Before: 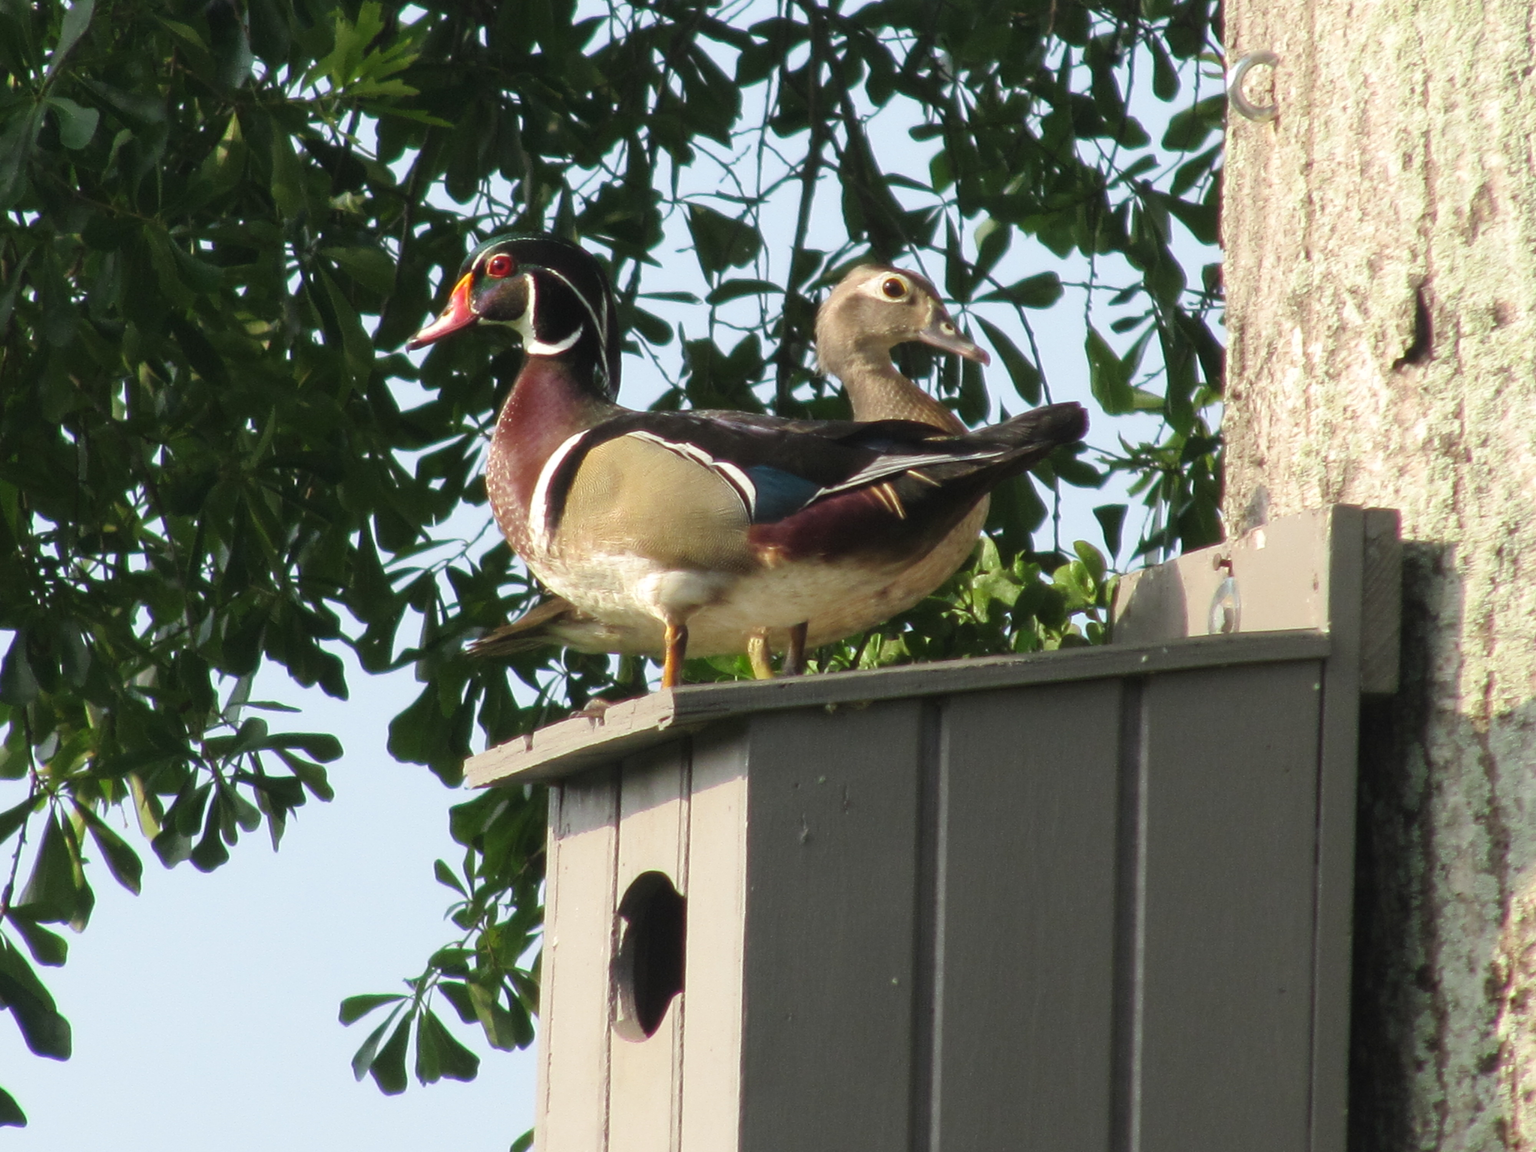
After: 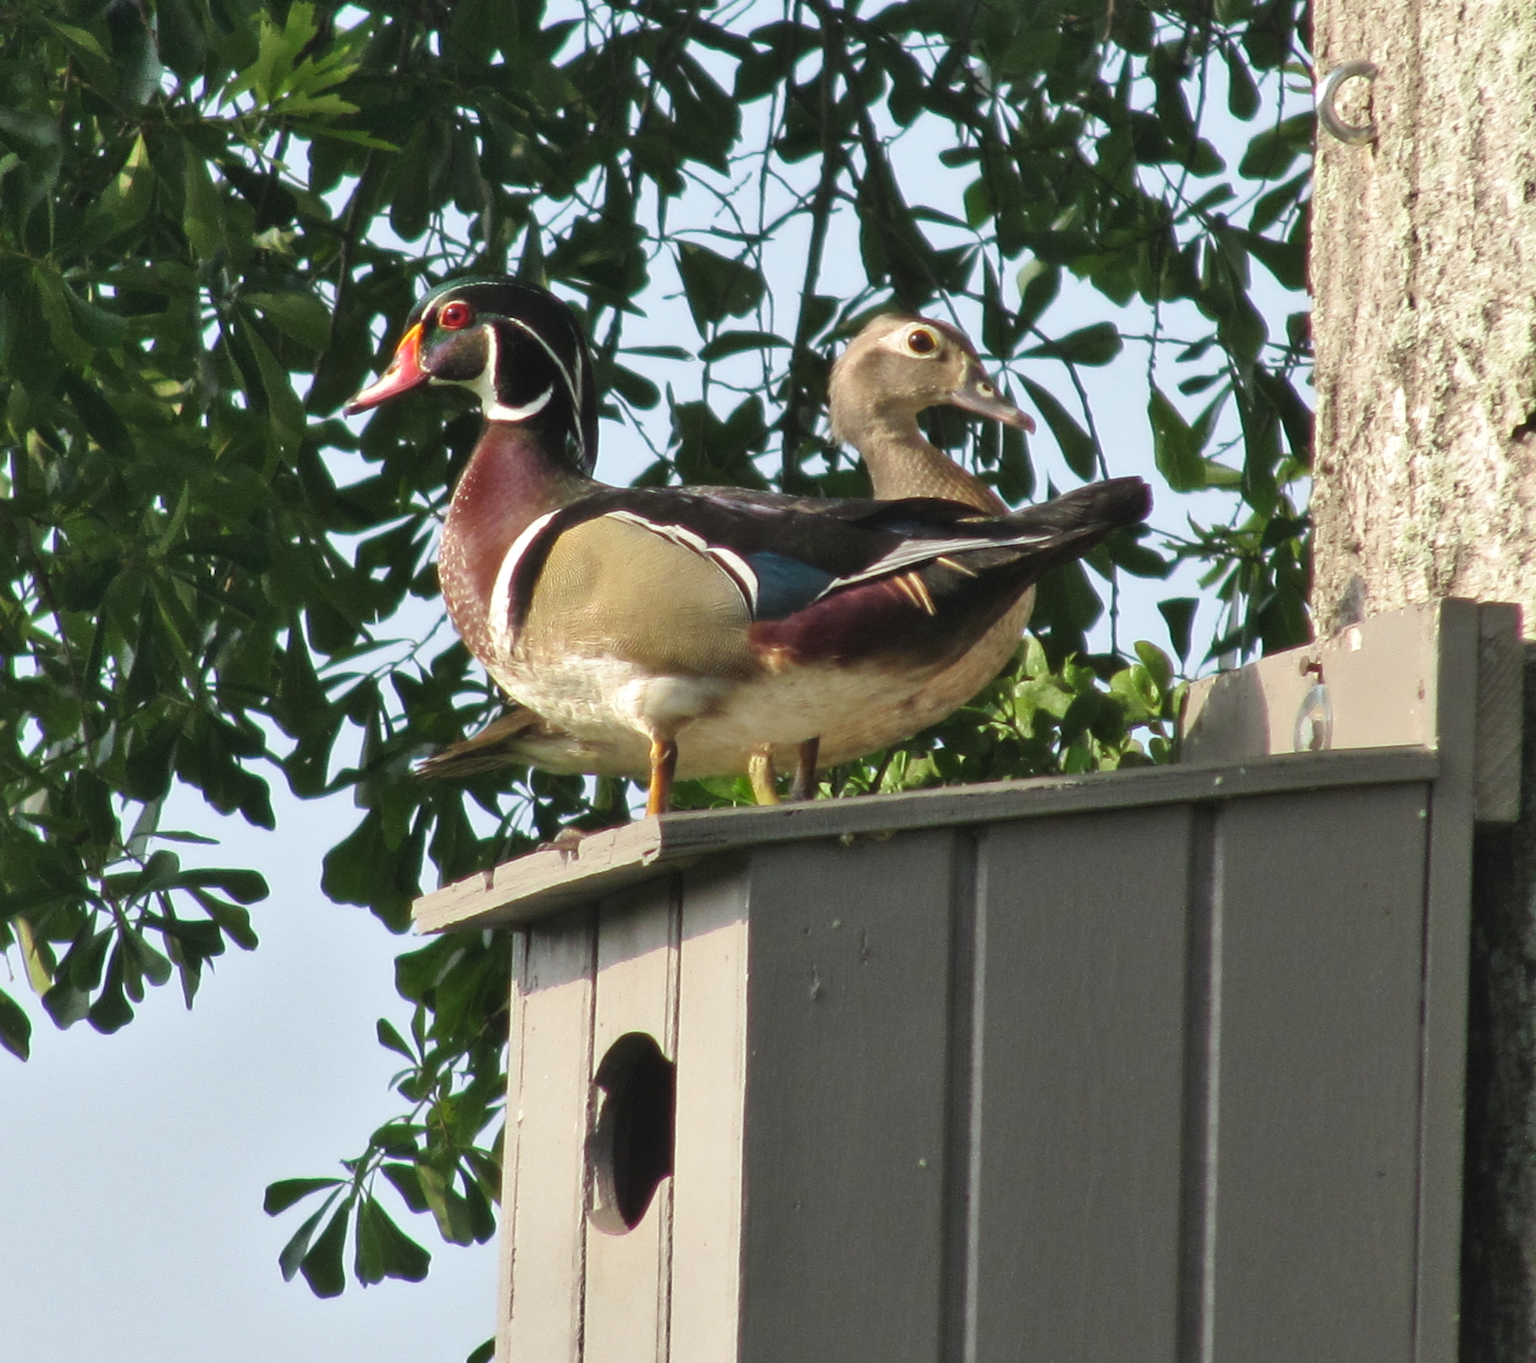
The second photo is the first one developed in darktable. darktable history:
crop: left 7.598%, right 7.873%
shadows and highlights: highlights color adjustment 0%, low approximation 0.01, soften with gaussian
